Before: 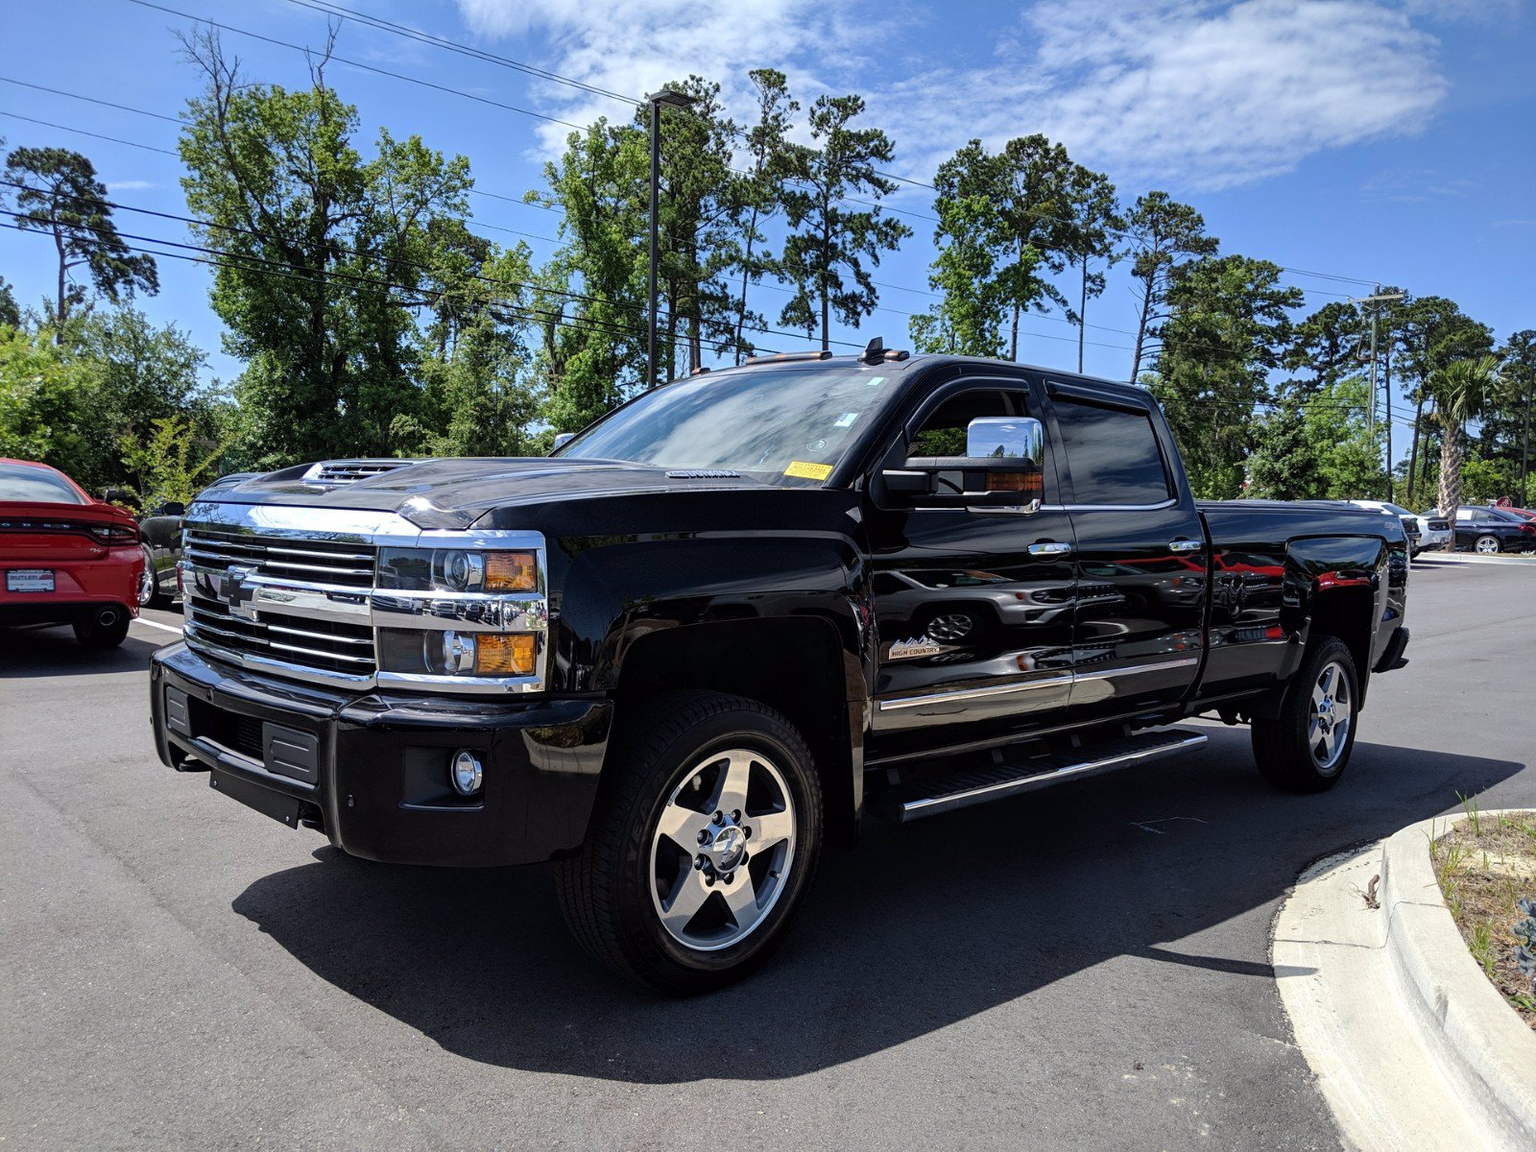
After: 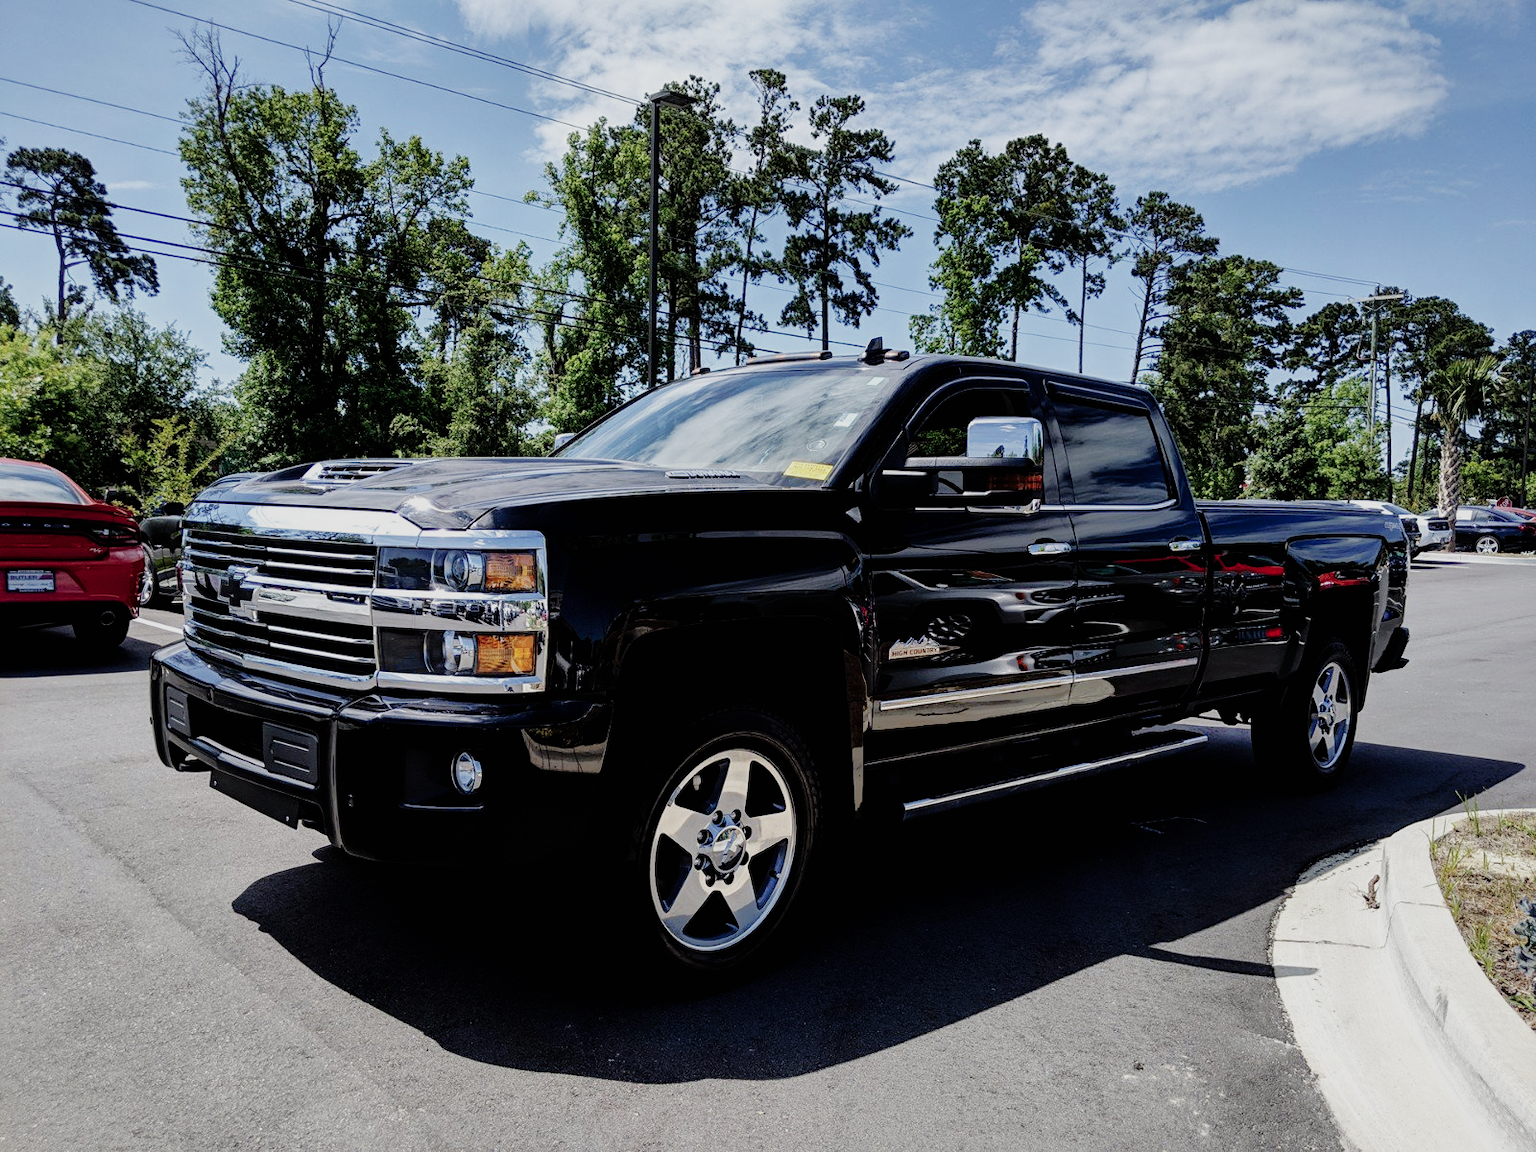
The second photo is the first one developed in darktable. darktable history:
exposure: black level correction 0.004, exposure 0.014 EV, compensate highlight preservation false
shadows and highlights: on, module defaults
sigmoid: contrast 2, skew -0.2, preserve hue 0%, red attenuation 0.1, red rotation 0.035, green attenuation 0.1, green rotation -0.017, blue attenuation 0.15, blue rotation -0.052, base primaries Rec2020
contrast brightness saturation: contrast 0.1, saturation -0.3
